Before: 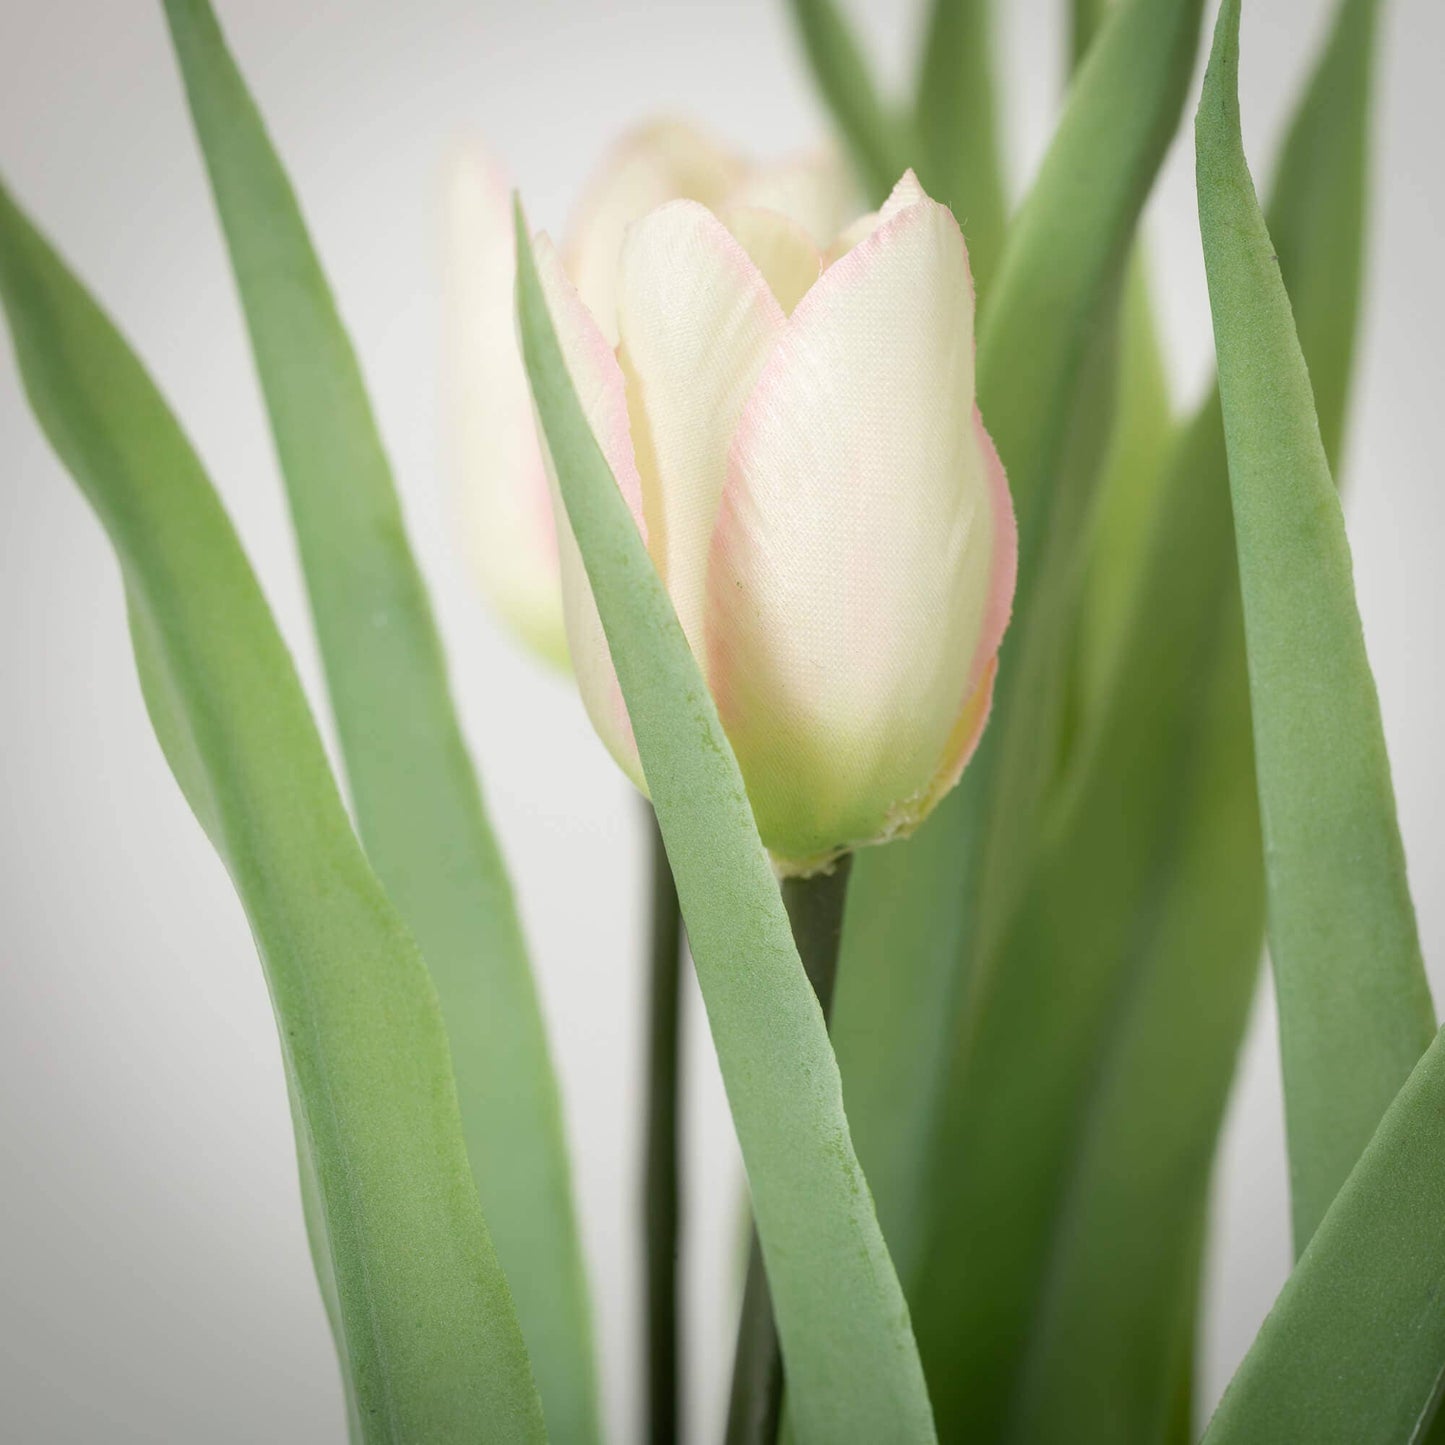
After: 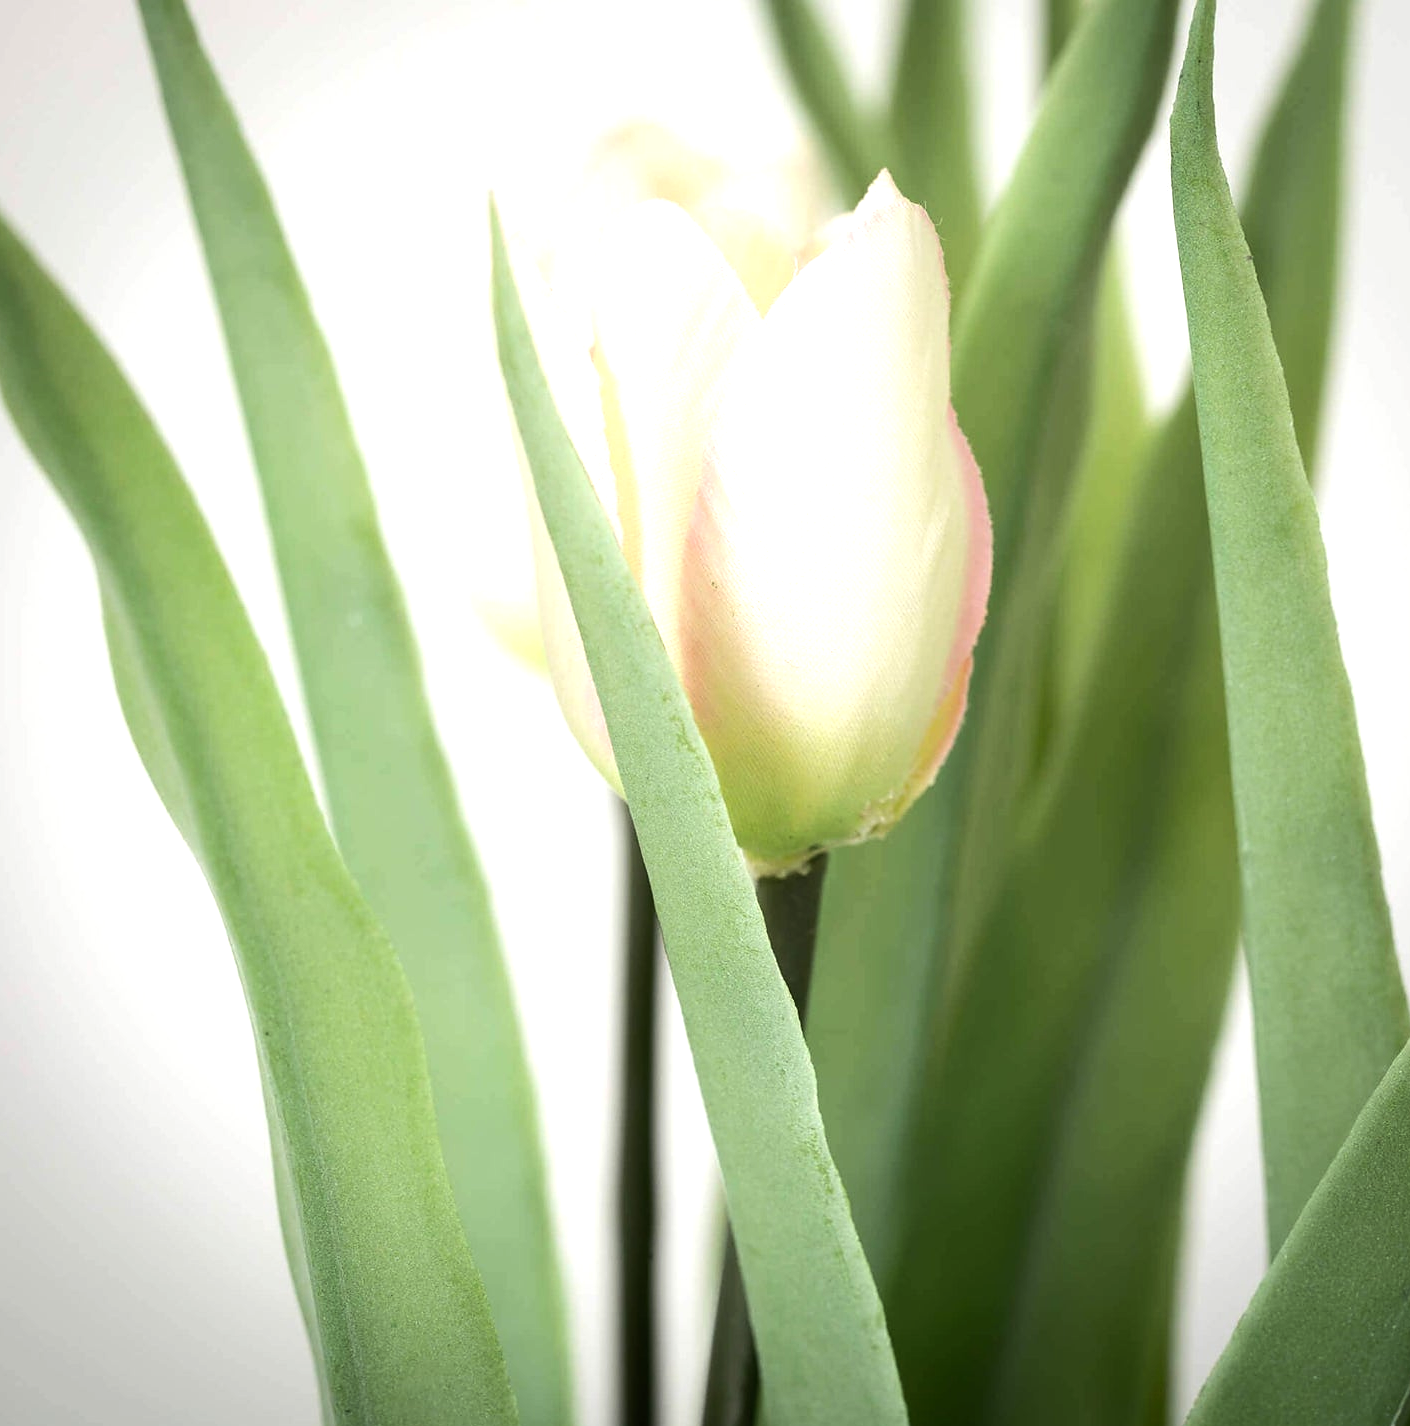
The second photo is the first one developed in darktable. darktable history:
tone equalizer: -8 EV -0.75 EV, -7 EV -0.7 EV, -6 EV -0.6 EV, -5 EV -0.4 EV, -3 EV 0.4 EV, -2 EV 0.6 EV, -1 EV 0.7 EV, +0 EV 0.75 EV, edges refinement/feathering 500, mask exposure compensation -1.57 EV, preserve details no
sharpen: radius 1.559, amount 0.373, threshold 1.271
crop and rotate: left 1.774%, right 0.633%, bottom 1.28%
